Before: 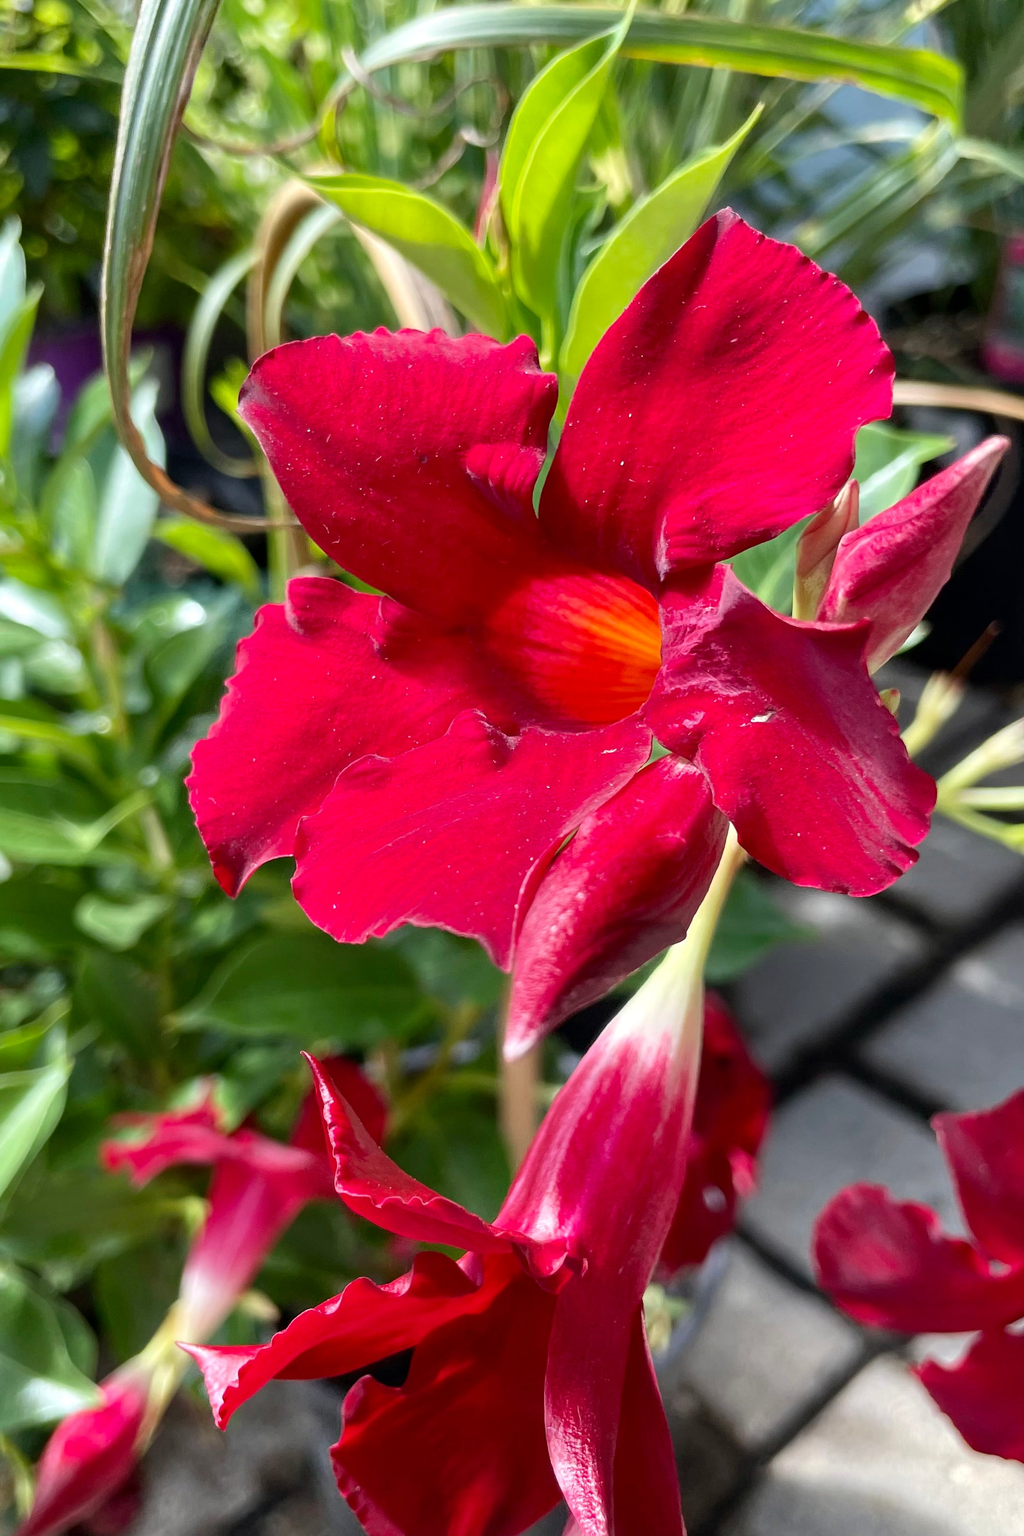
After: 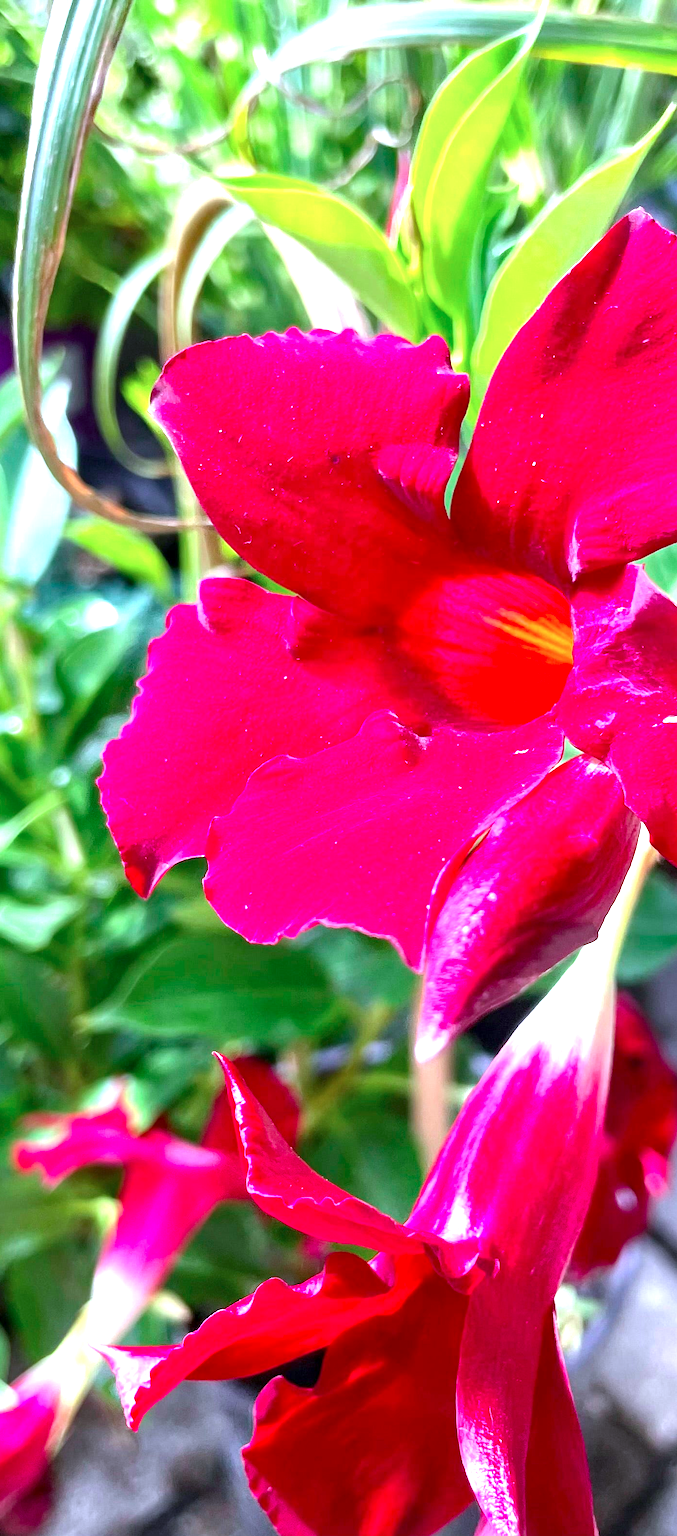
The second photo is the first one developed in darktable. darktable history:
crop and rotate: left 8.657%, right 25.152%
exposure: black level correction 0, exposure 1.2 EV, compensate highlight preservation false
local contrast: mode bilateral grid, contrast 20, coarseness 50, detail 121%, midtone range 0.2
tone equalizer: edges refinement/feathering 500, mask exposure compensation -1.57 EV, preserve details no
color calibration: output R [0.948, 0.091, -0.04, 0], output G [-0.3, 1.384, -0.085, 0], output B [-0.108, 0.061, 1.08, 0], illuminant as shot in camera, x 0.377, y 0.393, temperature 4170.15 K
